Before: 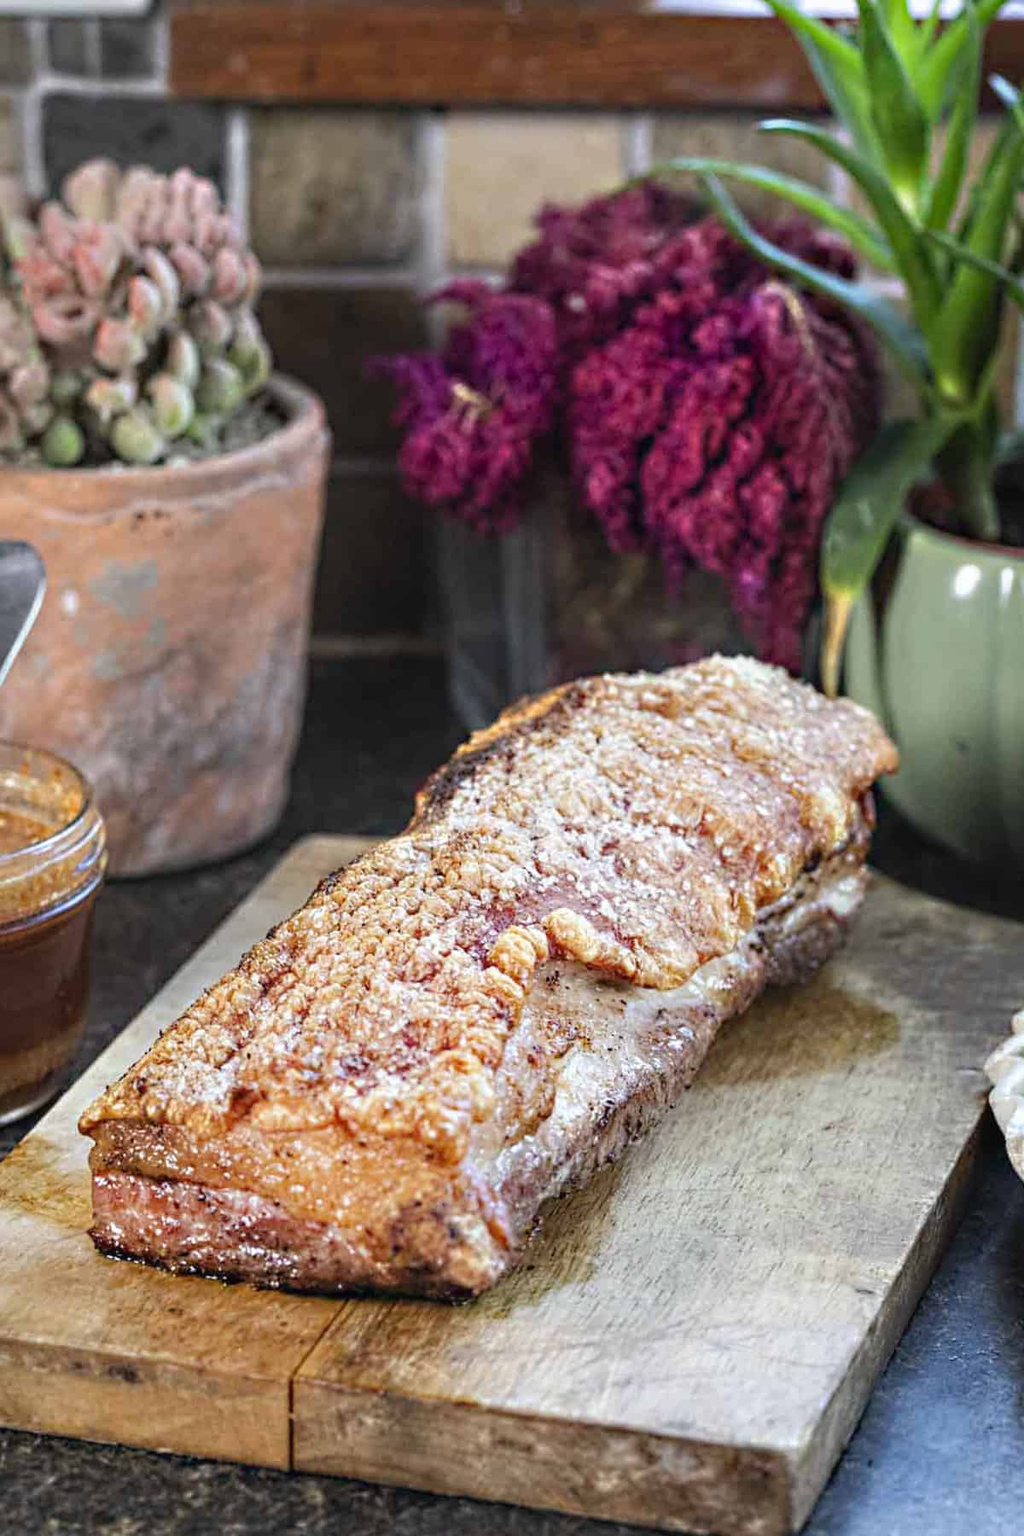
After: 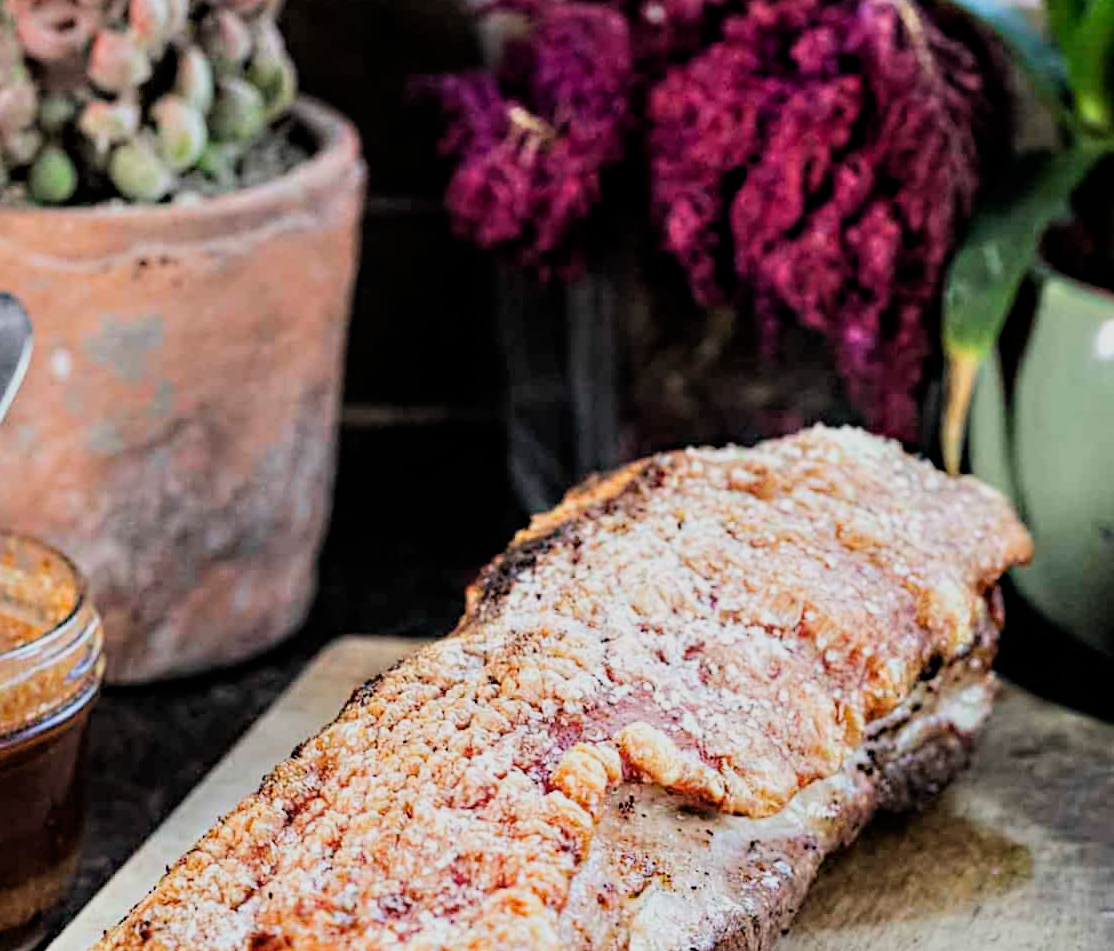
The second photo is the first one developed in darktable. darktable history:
crop: left 1.766%, top 19.028%, right 5.398%, bottom 28.133%
filmic rgb: black relative exposure -5.08 EV, white relative exposure 3.97 EV, hardness 2.9, contrast 1.298, highlights saturation mix -28.94%
